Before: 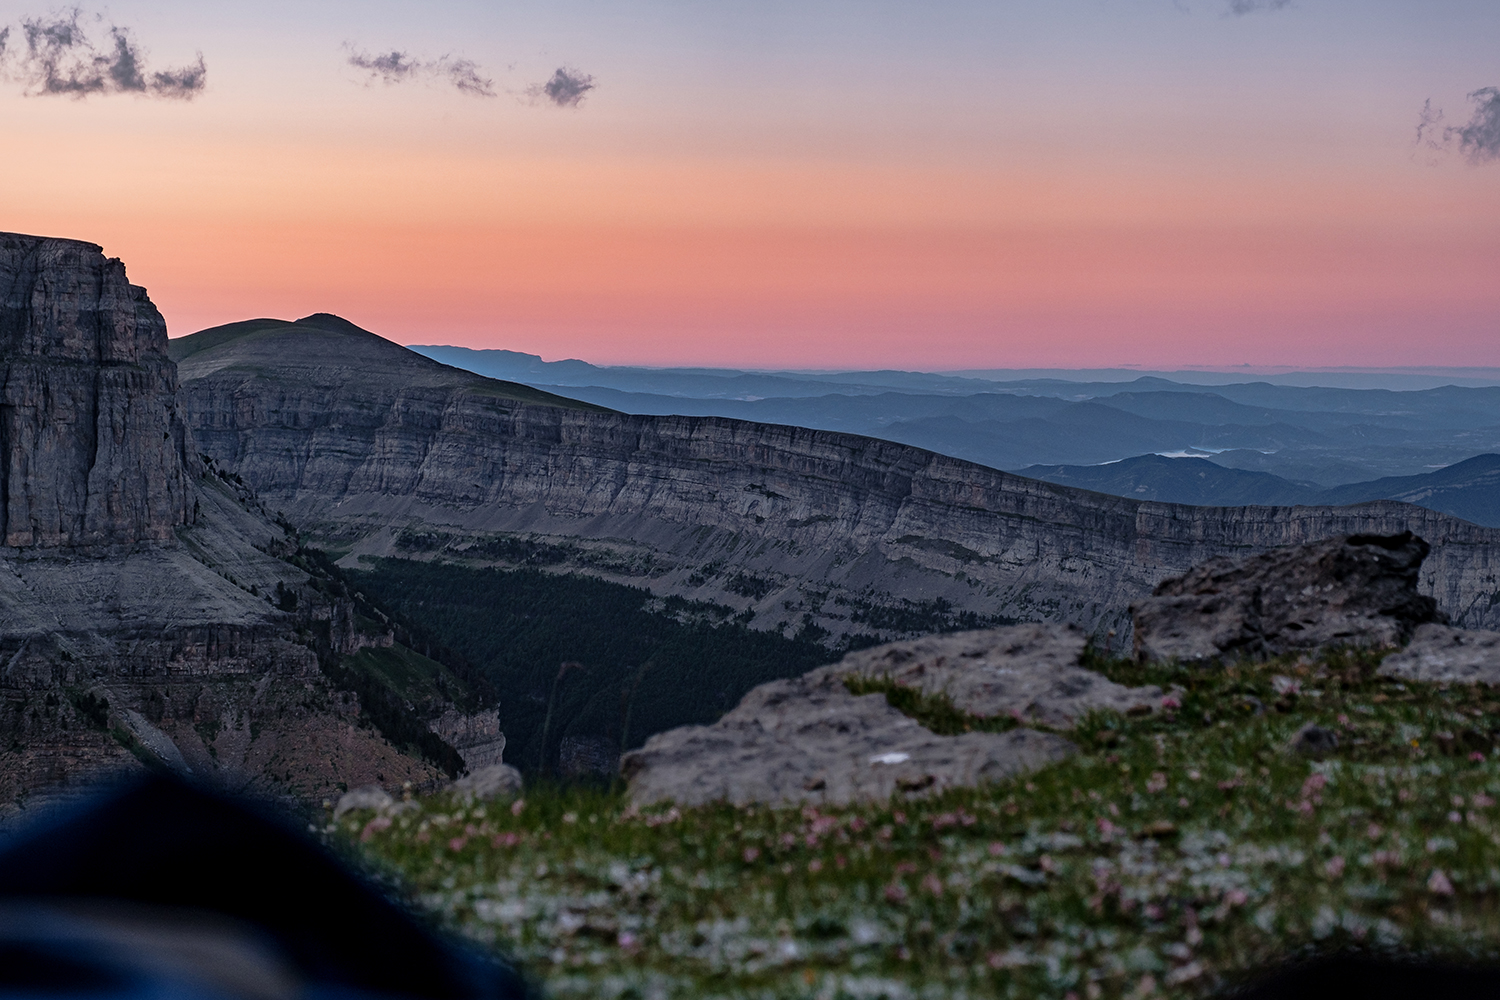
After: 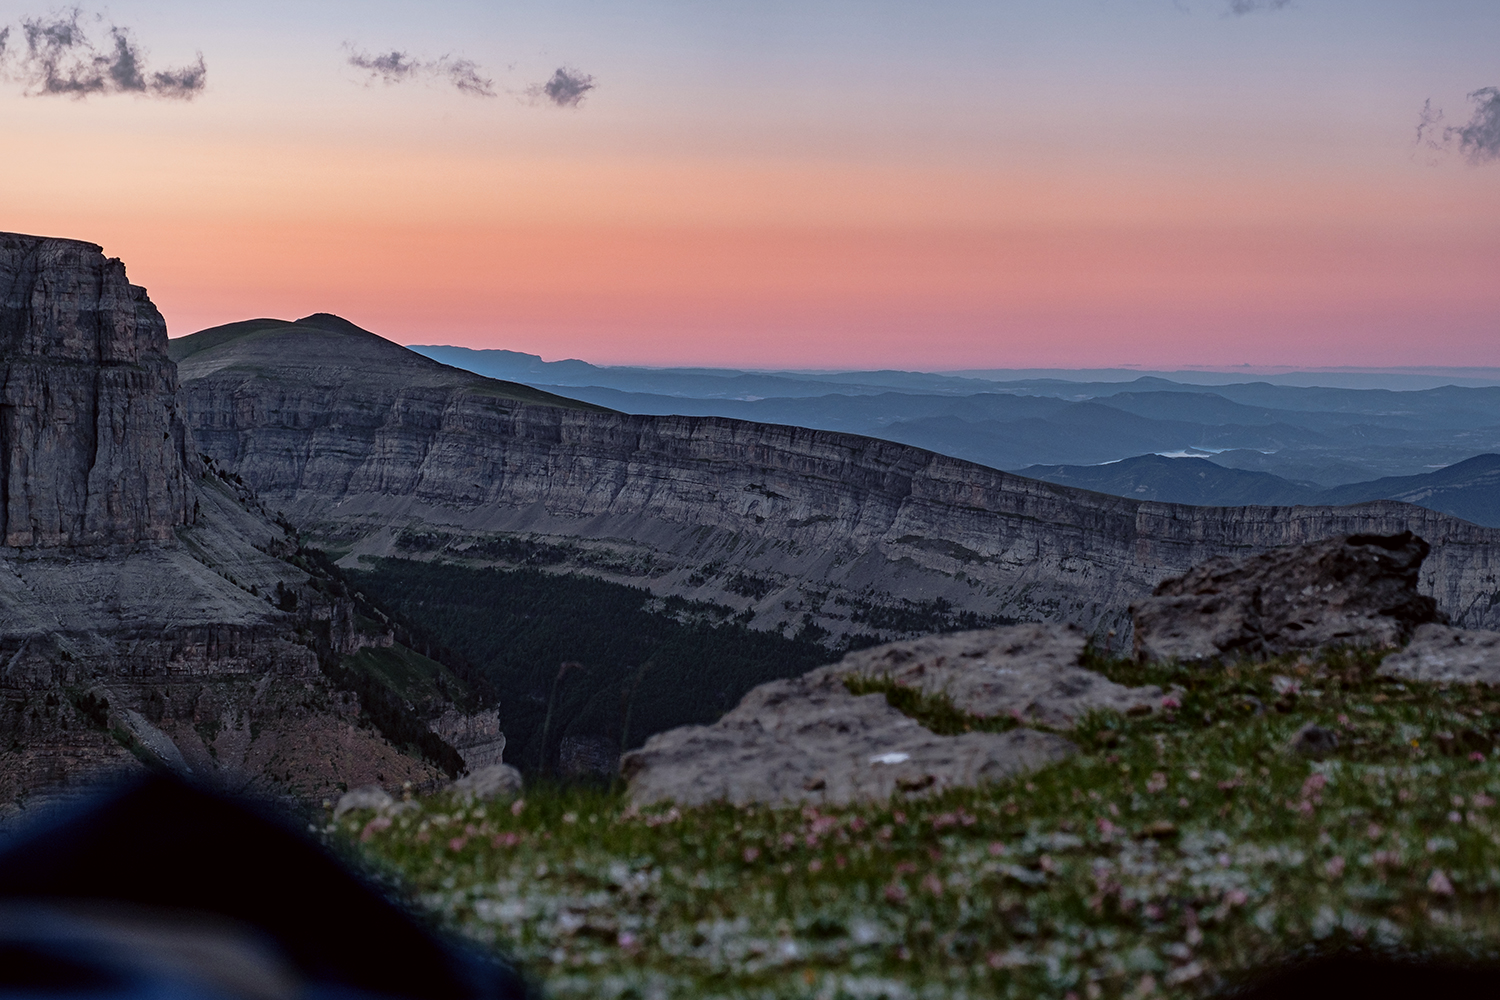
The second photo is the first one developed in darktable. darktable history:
color correction: highlights a* -2.9, highlights b* -2.52, shadows a* 1.99, shadows b* 2.7
